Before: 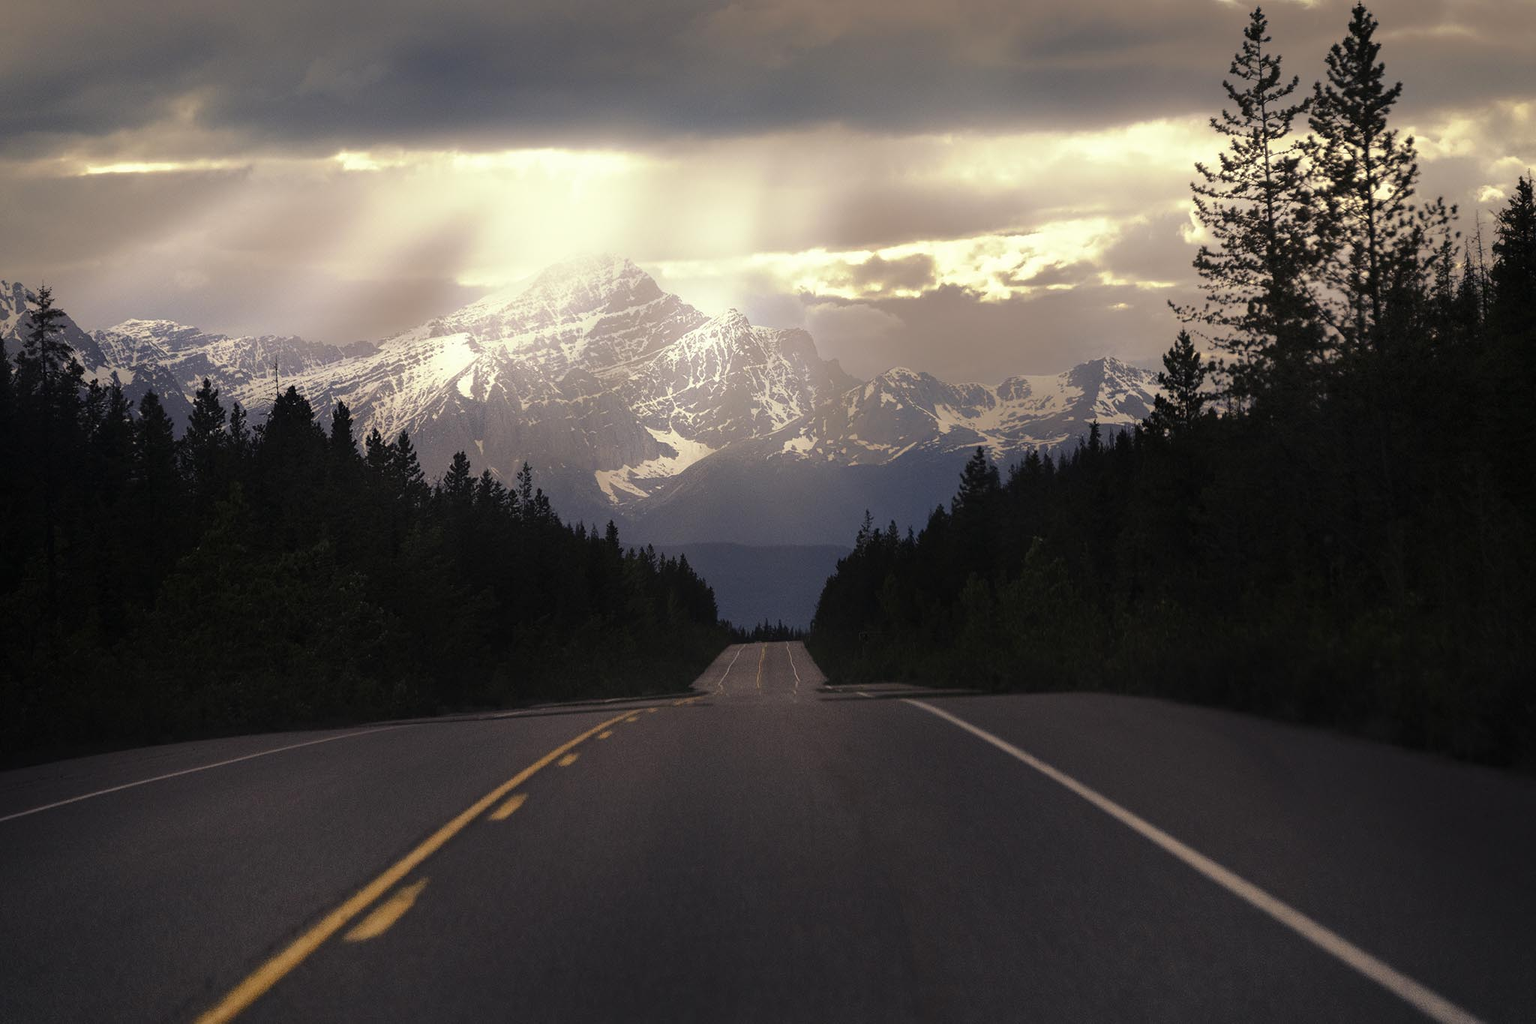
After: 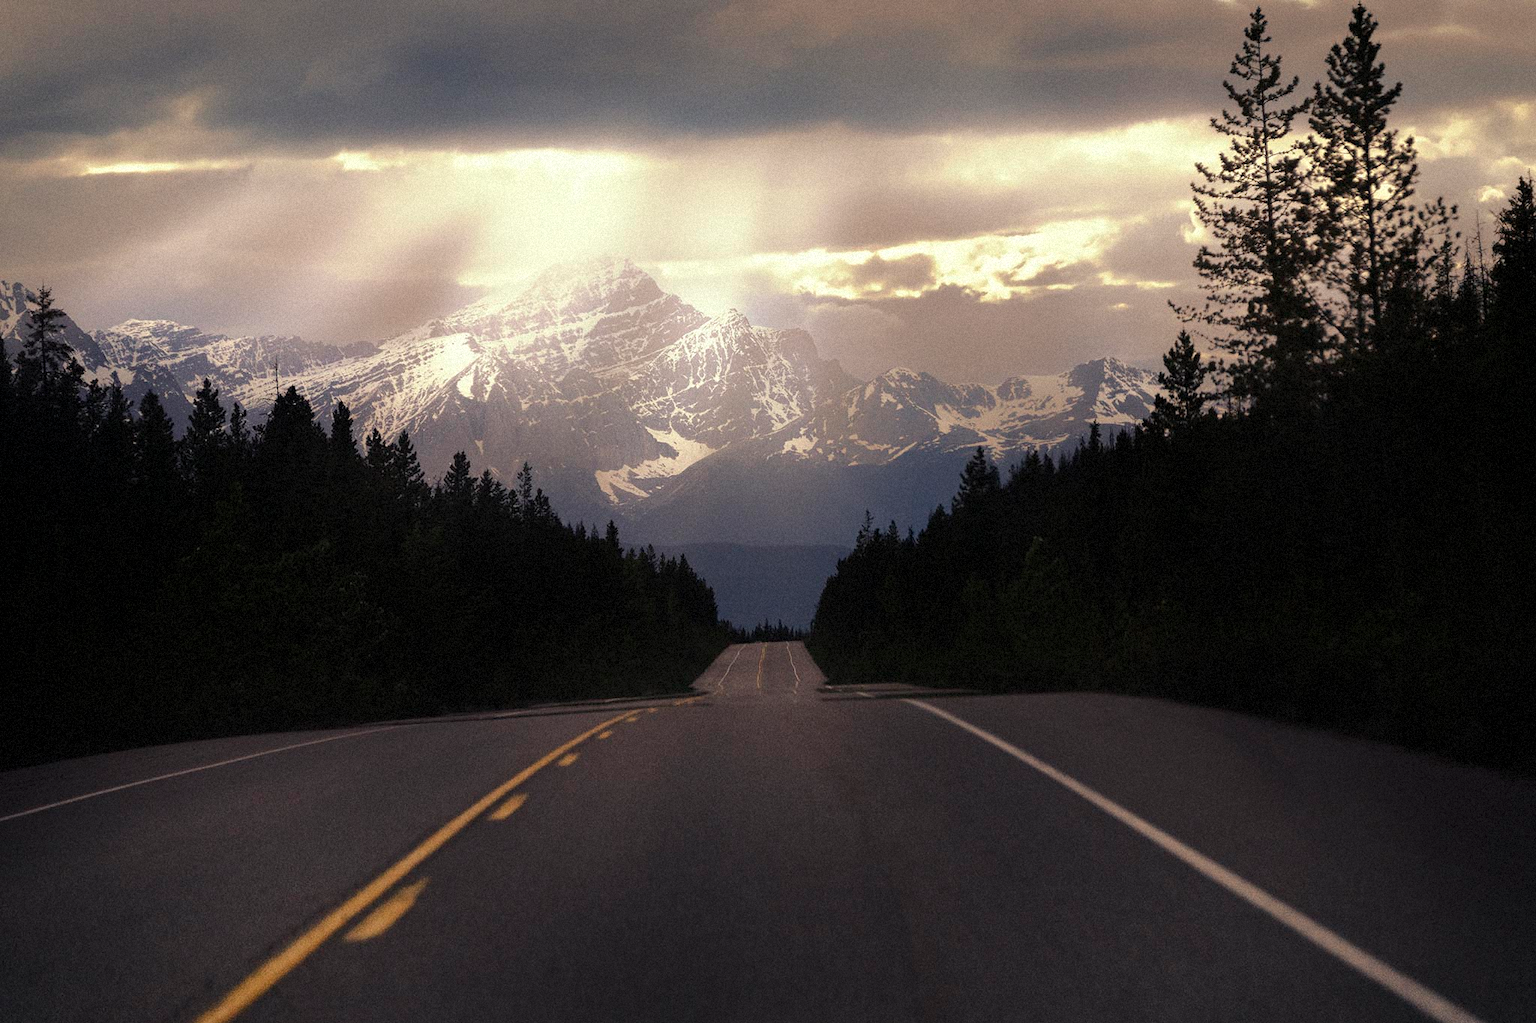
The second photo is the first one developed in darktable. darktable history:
white balance: emerald 1
grain: mid-tones bias 0%
